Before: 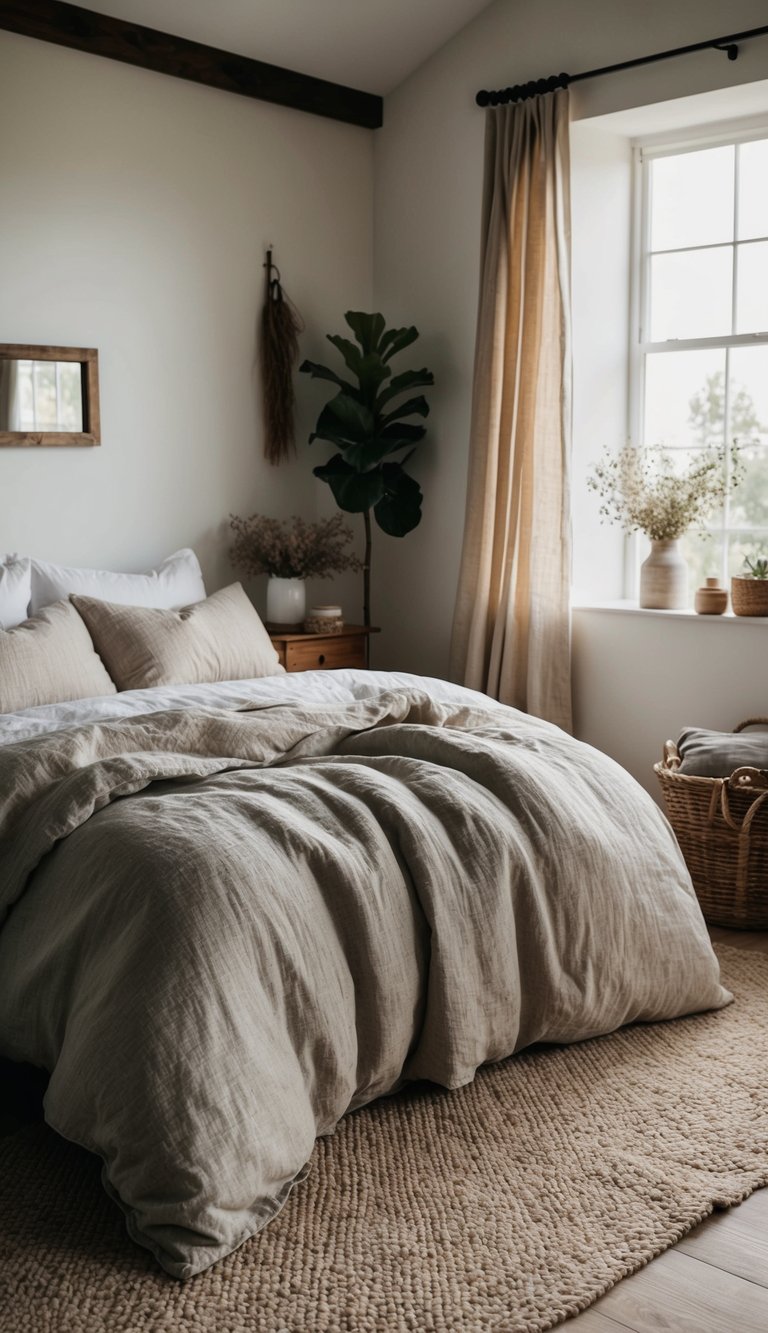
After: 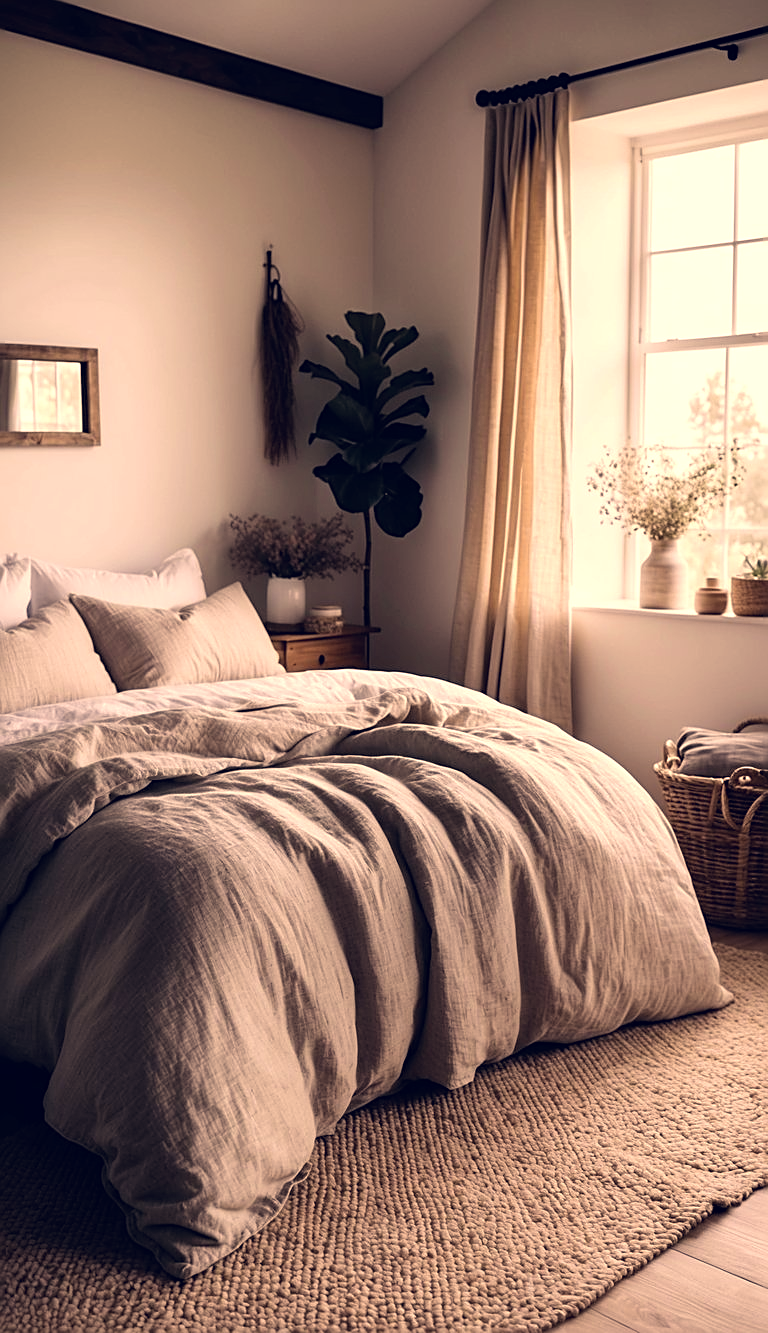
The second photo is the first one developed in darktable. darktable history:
tone equalizer: -8 EV -0.449 EV, -7 EV -0.377 EV, -6 EV -0.346 EV, -5 EV -0.225 EV, -3 EV 0.195 EV, -2 EV 0.311 EV, -1 EV 0.376 EV, +0 EV 0.423 EV
velvia: strength 15.56%
color balance rgb: shadows lift › hue 85.08°, perceptual saturation grading › global saturation 0.779%, global vibrance 20%
color correction: highlights a* 20.24, highlights b* 28.03, shadows a* 3.3, shadows b* -17.63, saturation 0.736
sharpen: amount 0.574
